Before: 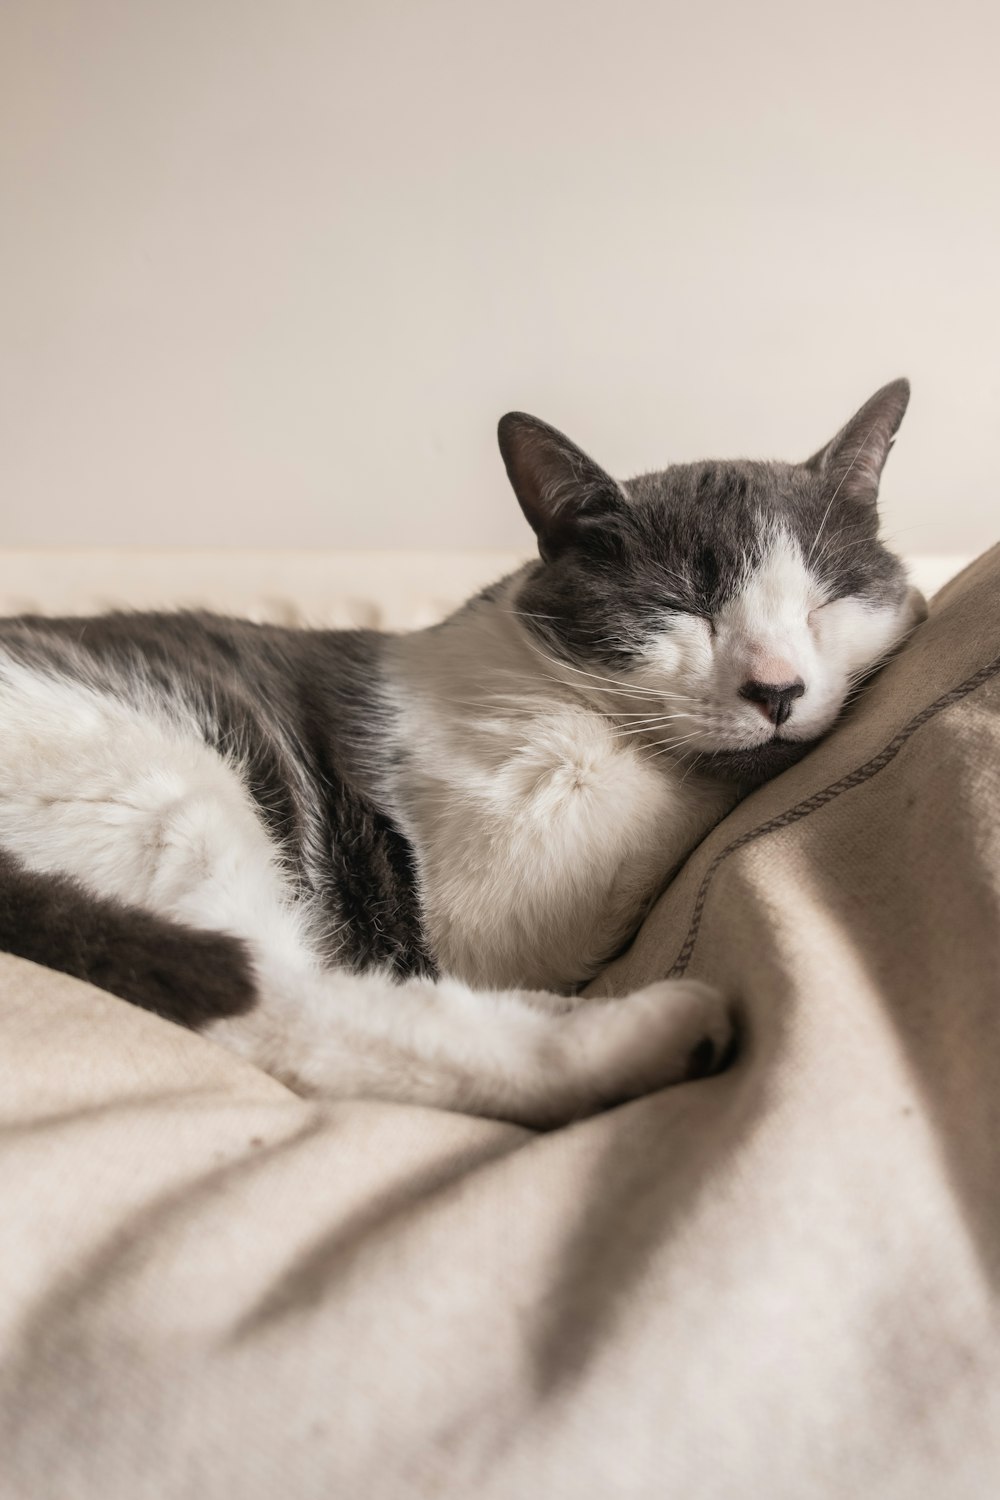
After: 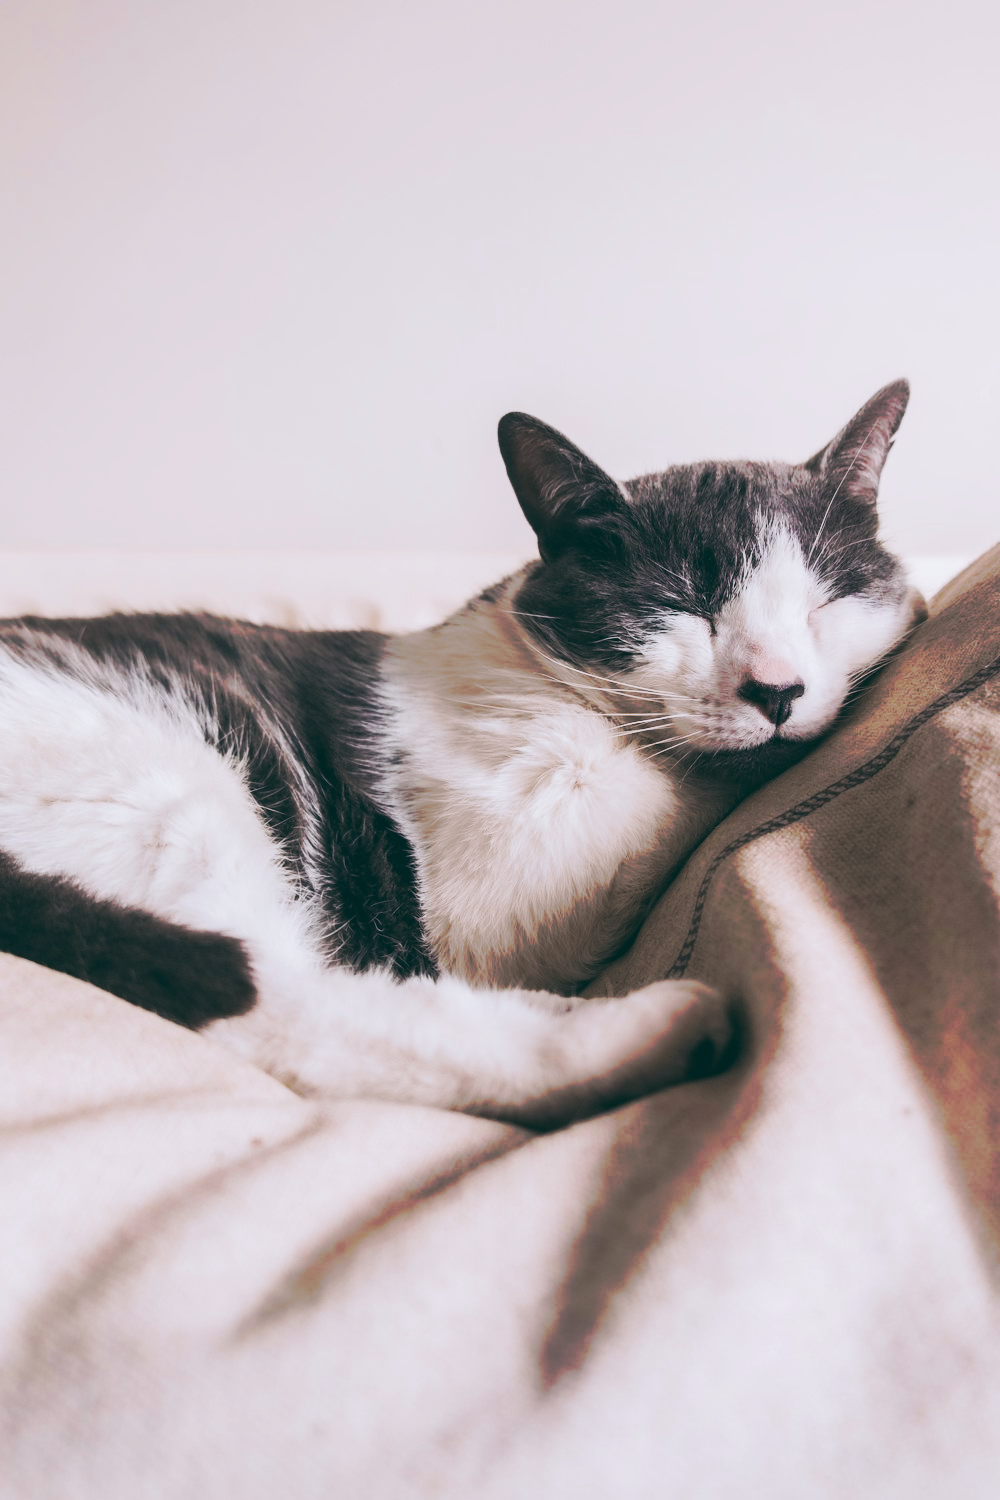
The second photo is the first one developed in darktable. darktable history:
tone curve: curves: ch0 [(0, 0) (0.003, 0.003) (0.011, 0.011) (0.025, 0.024) (0.044, 0.043) (0.069, 0.067) (0.1, 0.097) (0.136, 0.132) (0.177, 0.173) (0.224, 0.218) (0.277, 0.27) (0.335, 0.326) (0.399, 0.388) (0.468, 0.456) (0.543, 0.59) (0.623, 0.662) (0.709, 0.739) (0.801, 0.821) (0.898, 0.908) (1, 1)], preserve colors none
color look up table: target L [94.02, 94.89, 87.54, 89.52, 82.23, 80.98, 76.49, 70.71, 60.02, 47.66, 41.07, 31.6, 22.59, 200, 86.49, 87.5, 83.1, 78.48, 61.66, 55.17, 62.84, 53.21, 51.33, 57.77, 47.37, 30.97, 14.56, 10.33, 91.27, 78.43, 70.03, 74.58, 77.27, 70.04, 57.66, 55.69, 47.9, 40.64, 45.31, 37.43, 27.45, 14.68, 19.63, 13.26, 92.69, 67.59, 68.58, 63.92, 40.43], target a [-11.29, -9.245, -34.97, -30.92, -22.5, -15.55, -14.04, -63.89, -50.01, -20.98, -42.23, -22.86, -24.88, 0, 14.46, 9.777, 10.34, 24.77, 65.52, 78.67, 17.57, 53.34, 77.86, 5.014, 63.05, 15.13, 8.868, -13.36, 2.152, 7.393, 52.04, 22.11, 32.39, 0.934, 88.23, 61.05, 31.01, 23.76, 43.37, 68.76, 47.14, 6.498, 20.45, -1.794, -21.97, -23.88, -9.173, -33.49, -1.751], target b [44.31, -2.663, 37.89, -0.191, 79.96, -3.013, 54.26, 67.57, 28.33, 48.33, 36.61, -1.545, 12.51, 0, -1.015, 24.07, 83.52, 33.04, 25.23, 63.02, 64.61, 0.969, 35.84, 23.35, 50.15, -0.349, 4.372, -1.667, -8.887, -30.07, -19.26, -22.77, -32.49, -8.743, -42.11, -45.86, -38.76, -73.89, -83.54, -76.45, -10.83, -23.26, -55.33, -23.55, -8.817, -39.36, -47.43, -18.12, -47.71], num patches 49
